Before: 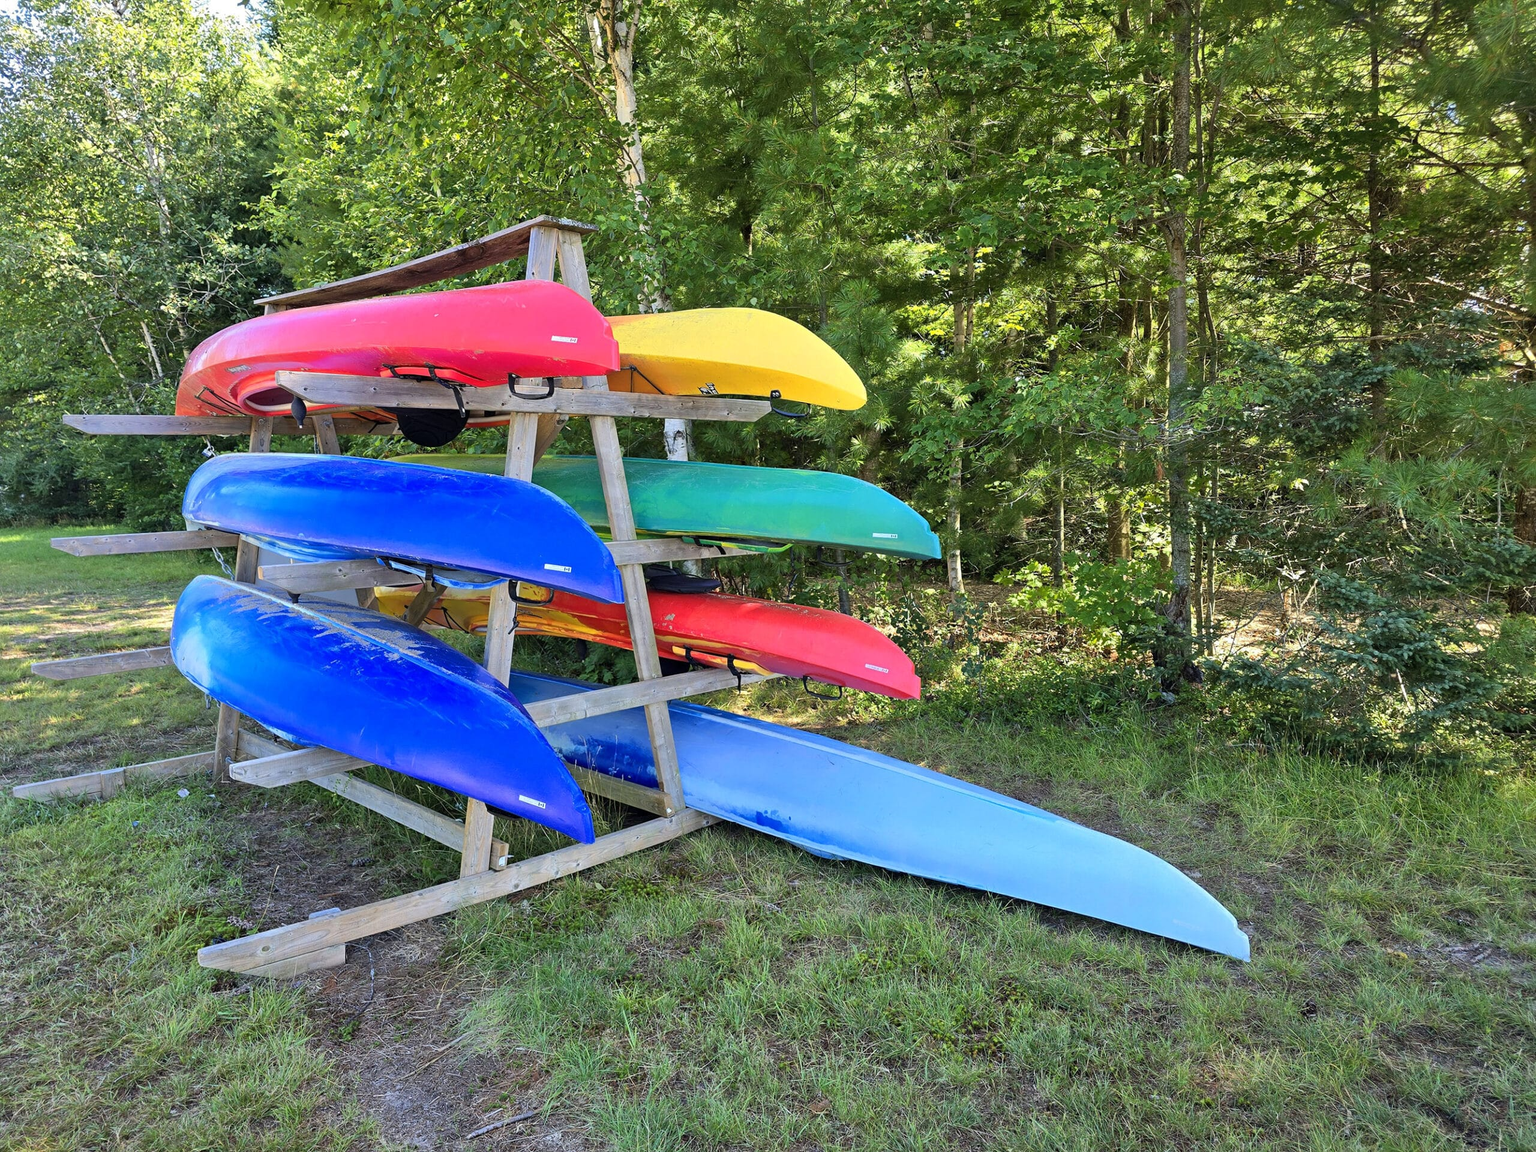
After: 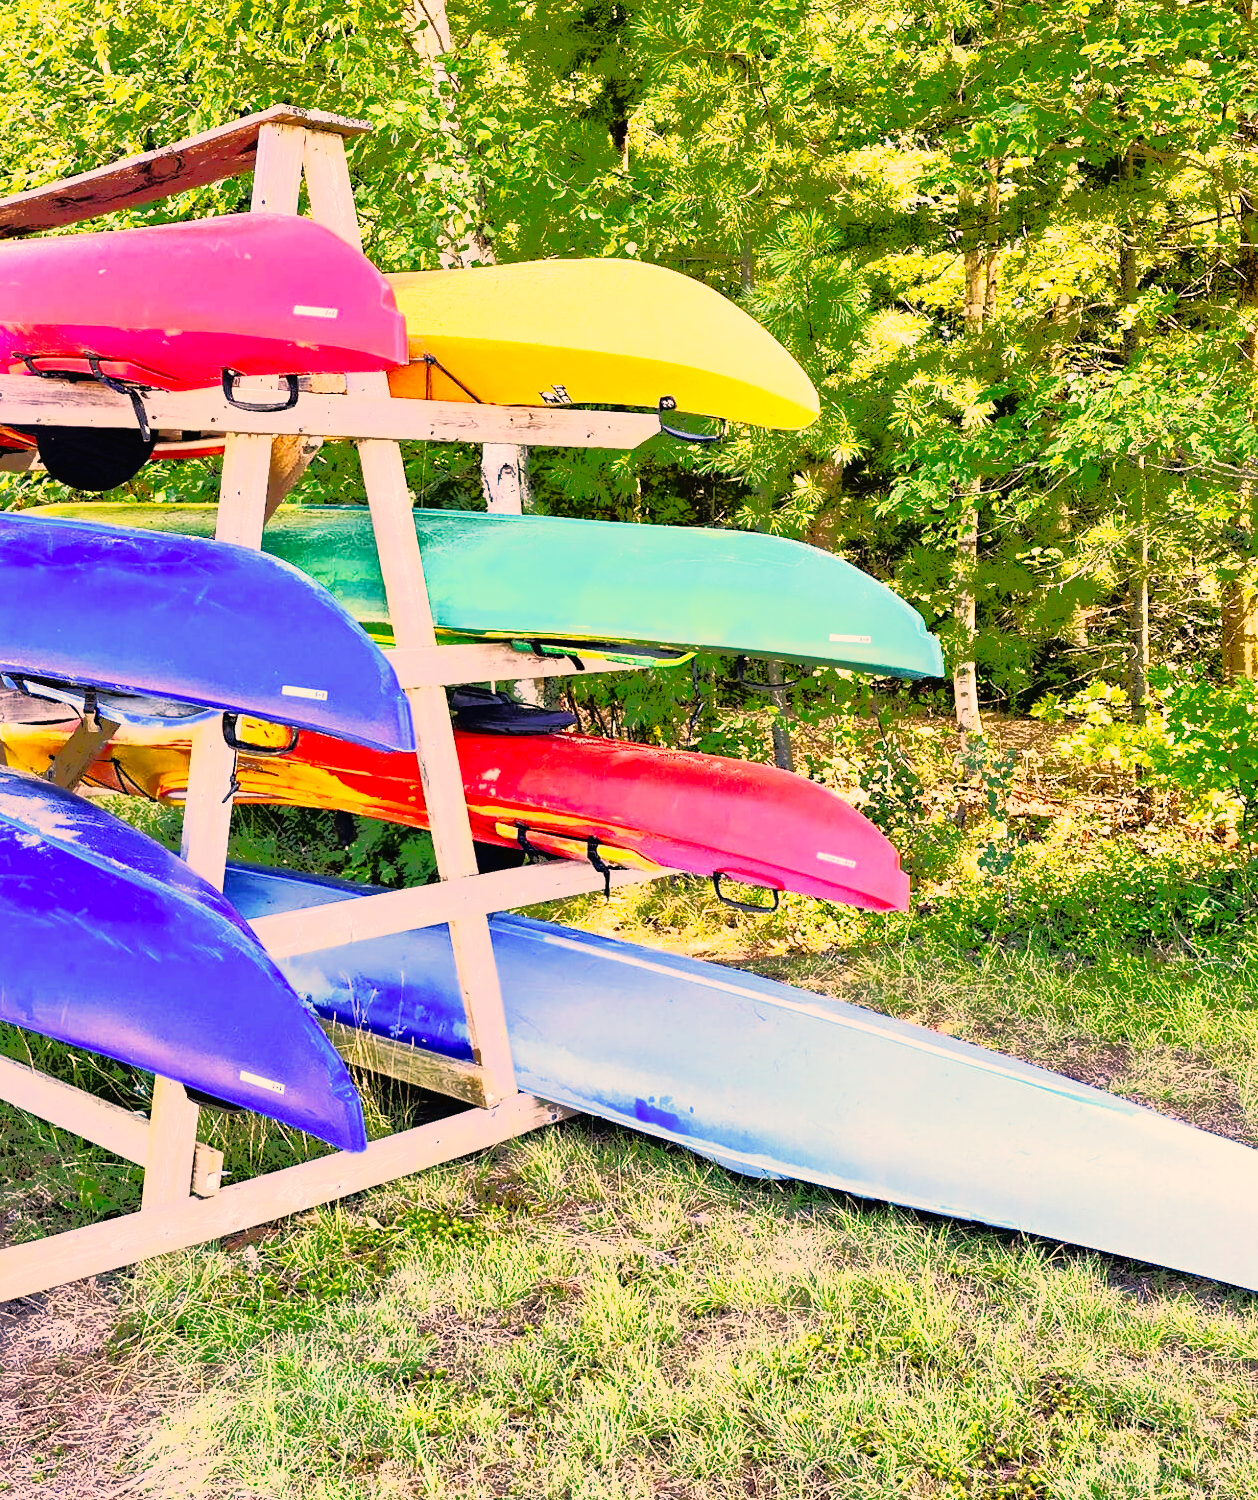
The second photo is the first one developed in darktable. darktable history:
crop and rotate: angle 0.013°, left 24.422%, top 13.249%, right 26.419%, bottom 8.557%
base curve: curves: ch0 [(0, 0.003) (0.001, 0.002) (0.006, 0.004) (0.02, 0.022) (0.048, 0.086) (0.094, 0.234) (0.162, 0.431) (0.258, 0.629) (0.385, 0.8) (0.548, 0.918) (0.751, 0.988) (1, 1)], preserve colors none
color correction: highlights a* 20.8, highlights b* 19.59
tone equalizer: -7 EV -0.634 EV, -6 EV 0.99 EV, -5 EV -0.48 EV, -4 EV 0.429 EV, -3 EV 0.418 EV, -2 EV 0.148 EV, -1 EV -0.146 EV, +0 EV -0.416 EV, edges refinement/feathering 500, mask exposure compensation -1.57 EV, preserve details no
